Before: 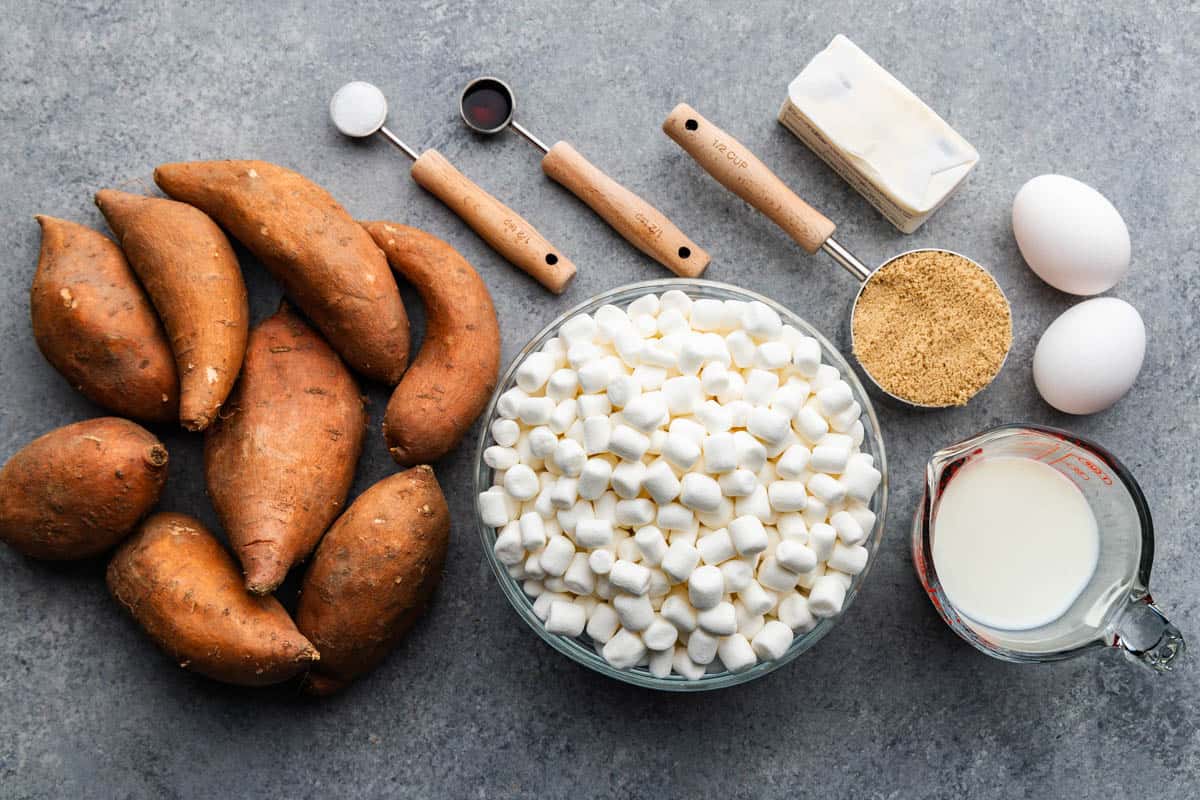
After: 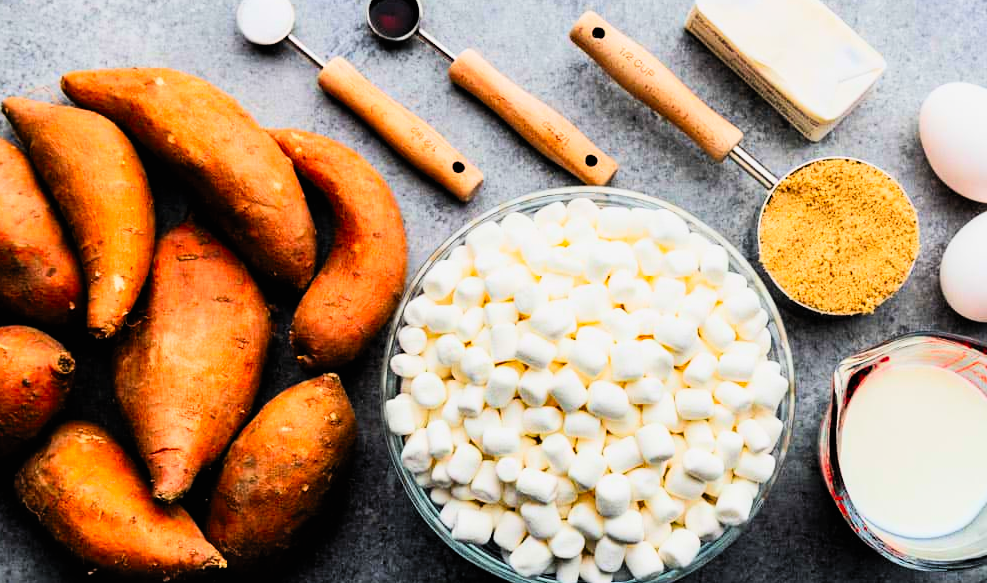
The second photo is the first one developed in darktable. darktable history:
crop: left 7.794%, top 11.553%, right 9.922%, bottom 15.449%
filmic rgb: black relative exposure -5.06 EV, white relative exposure 3.51 EV, threshold 5.98 EV, hardness 3.17, contrast 1.396, highlights saturation mix -30.77%, enable highlight reconstruction true
contrast brightness saturation: contrast 0.199, brightness 0.198, saturation 0.79
shadows and highlights: shadows 29.55, highlights -30.48, low approximation 0.01, soften with gaussian
